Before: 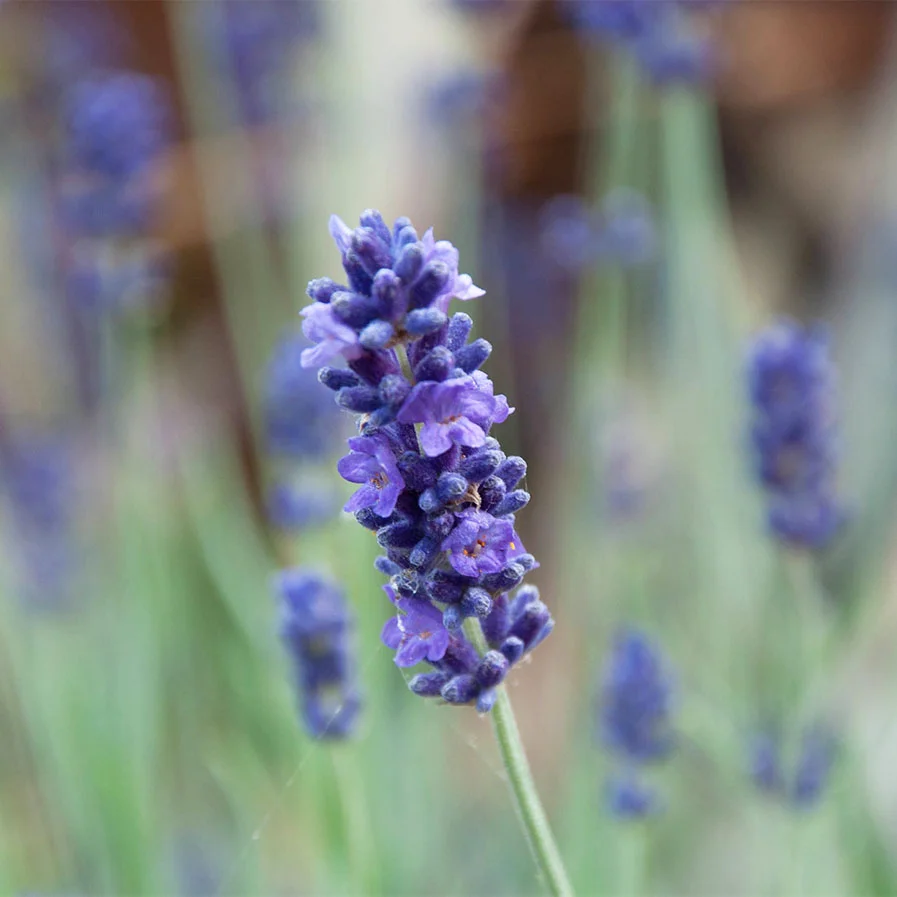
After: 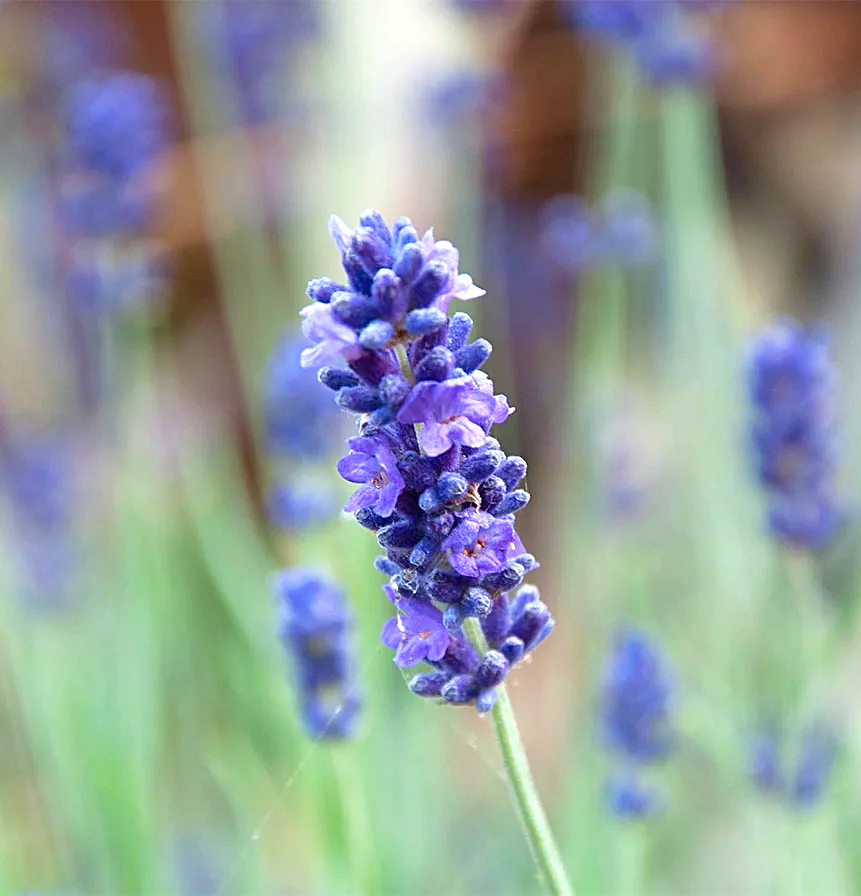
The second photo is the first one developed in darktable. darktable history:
sharpen: on, module defaults
crop: right 3.913%, bottom 0.03%
contrast brightness saturation: saturation 0.181
exposure: black level correction 0, exposure 0.499 EV, compensate exposure bias true, compensate highlight preservation false
